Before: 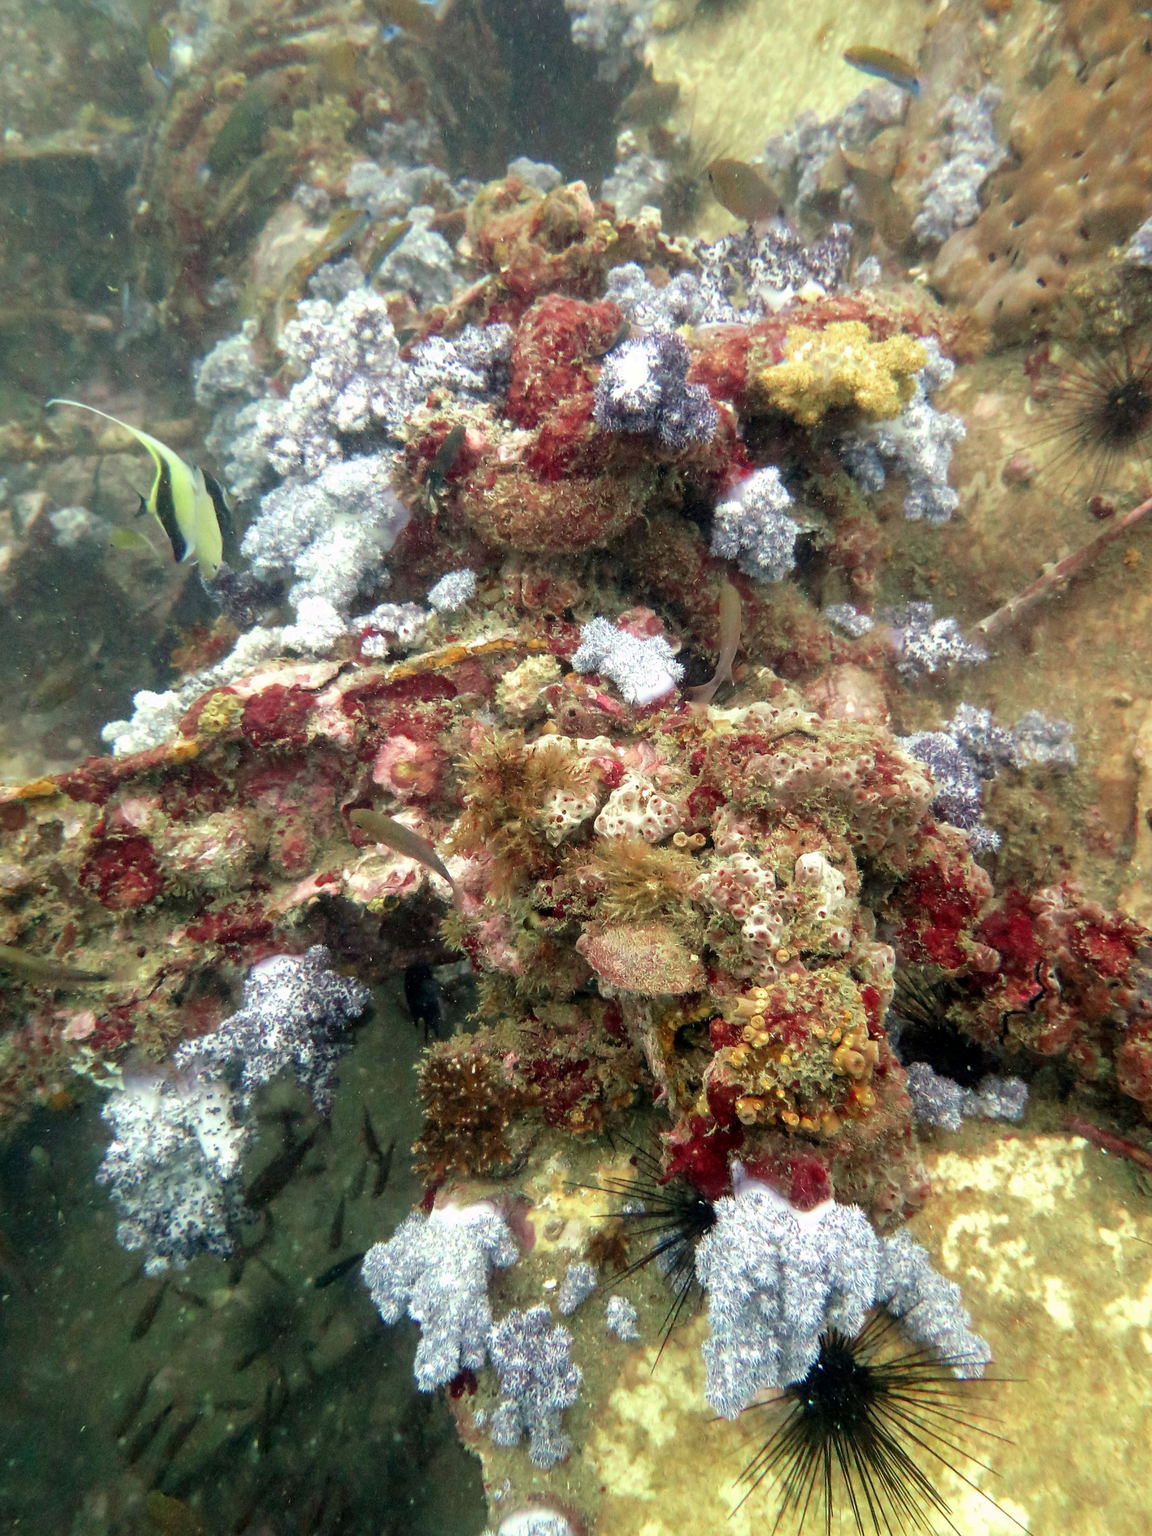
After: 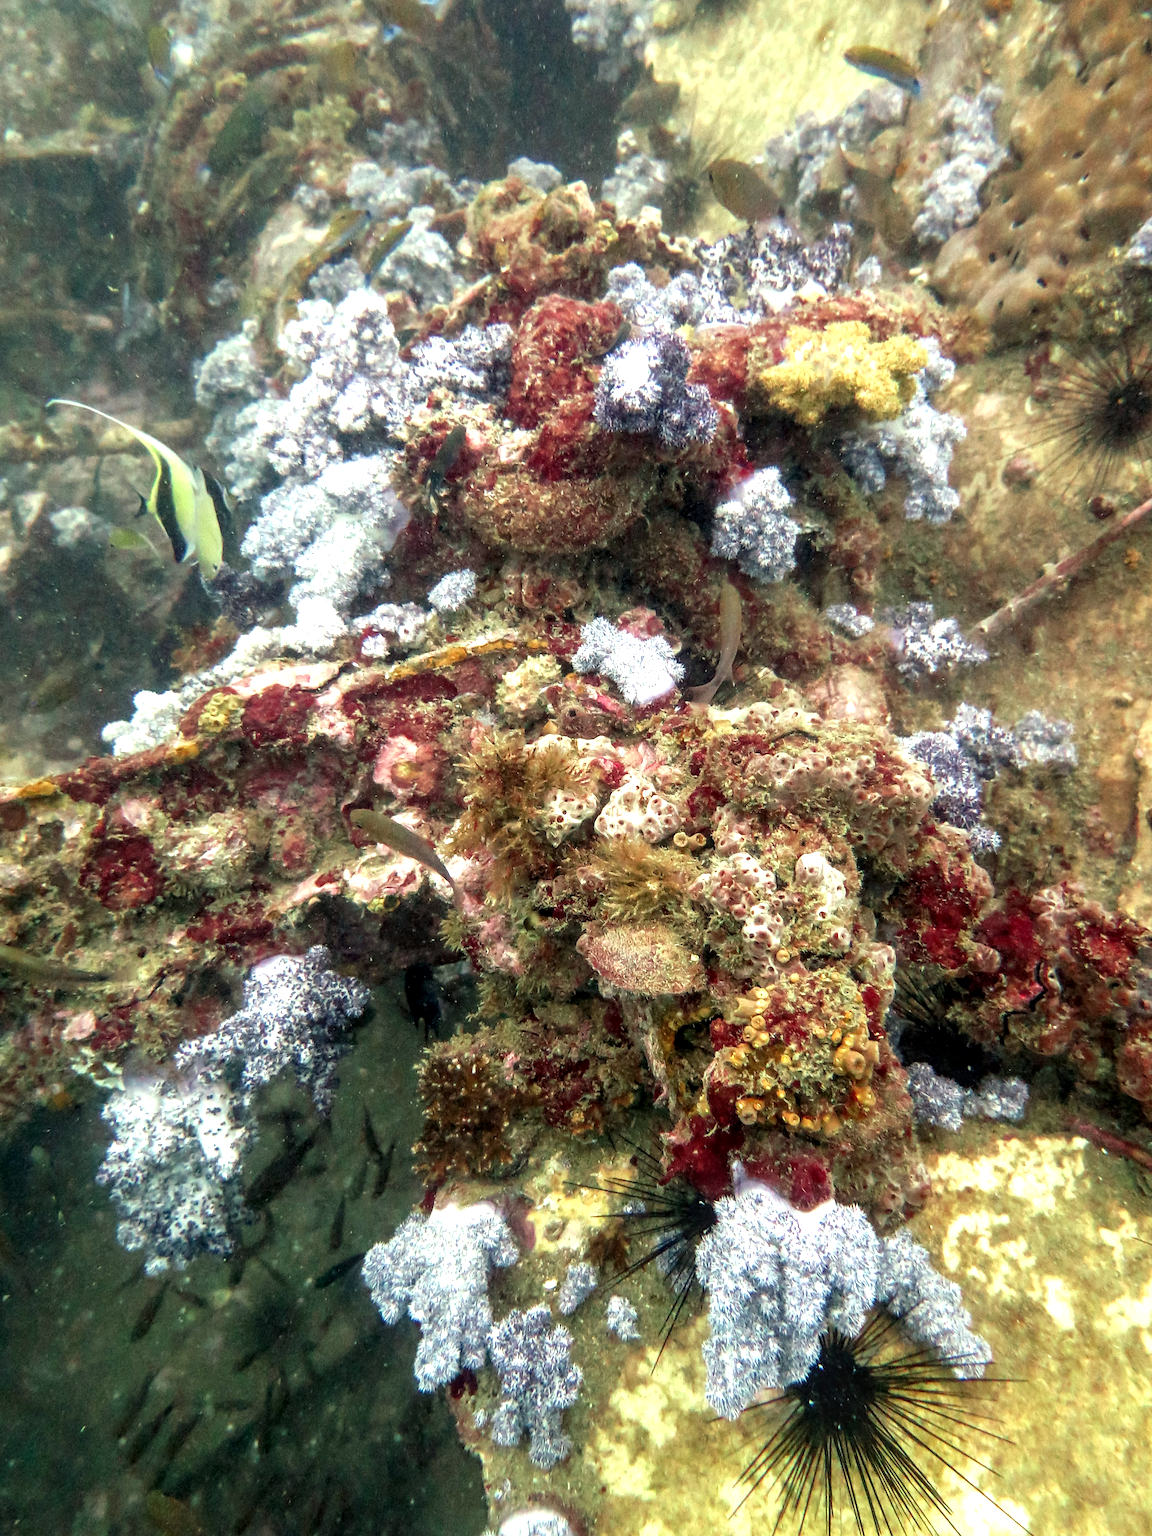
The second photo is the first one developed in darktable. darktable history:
local contrast: on, module defaults
color balance rgb: shadows lift › chroma 2.009%, shadows lift › hue 248.41°, perceptual saturation grading › global saturation 1.652%, perceptual saturation grading › highlights -2.211%, perceptual saturation grading › mid-tones 4.719%, perceptual saturation grading › shadows 7.453%, perceptual brilliance grading › highlights 10.94%, perceptual brilliance grading › shadows -11.405%
